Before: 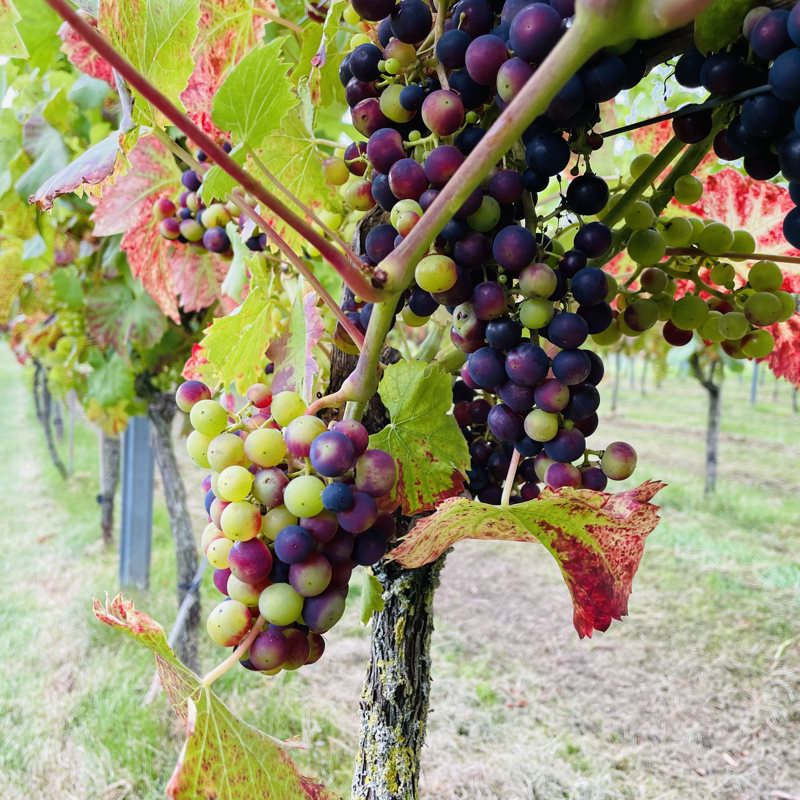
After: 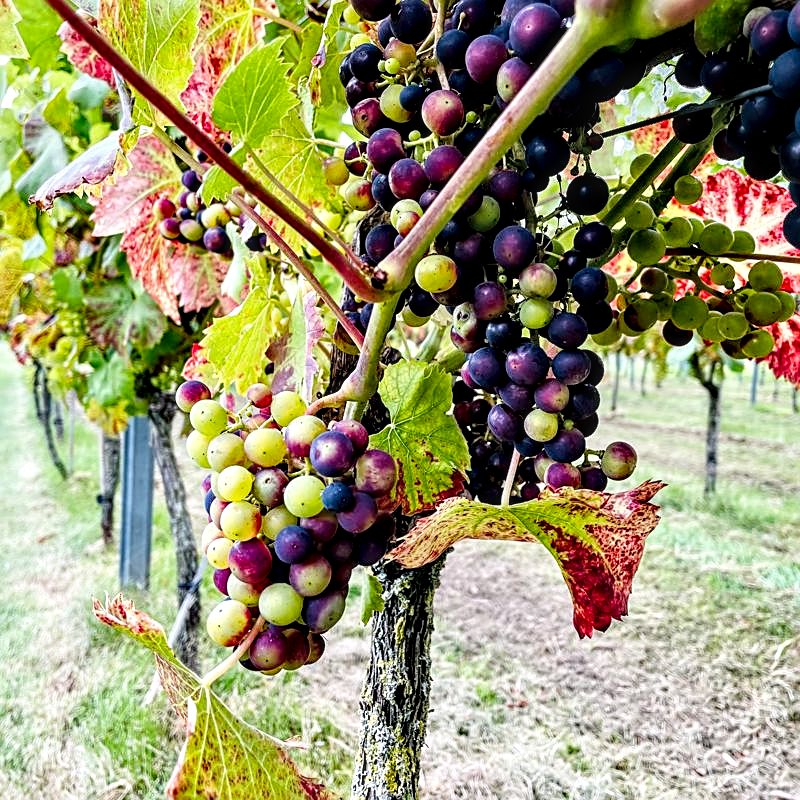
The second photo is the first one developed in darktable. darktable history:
local contrast: detail 140%
tone curve: curves: ch0 [(0, 0) (0.004, 0.002) (0.02, 0.013) (0.218, 0.218) (0.664, 0.718) (0.832, 0.873) (1, 1)], preserve colors none
contrast equalizer: y [[0.601, 0.6, 0.598, 0.598, 0.6, 0.601], [0.5 ×6], [0.5 ×6], [0 ×6], [0 ×6]]
sharpen: on, module defaults
tone equalizer: on, module defaults
